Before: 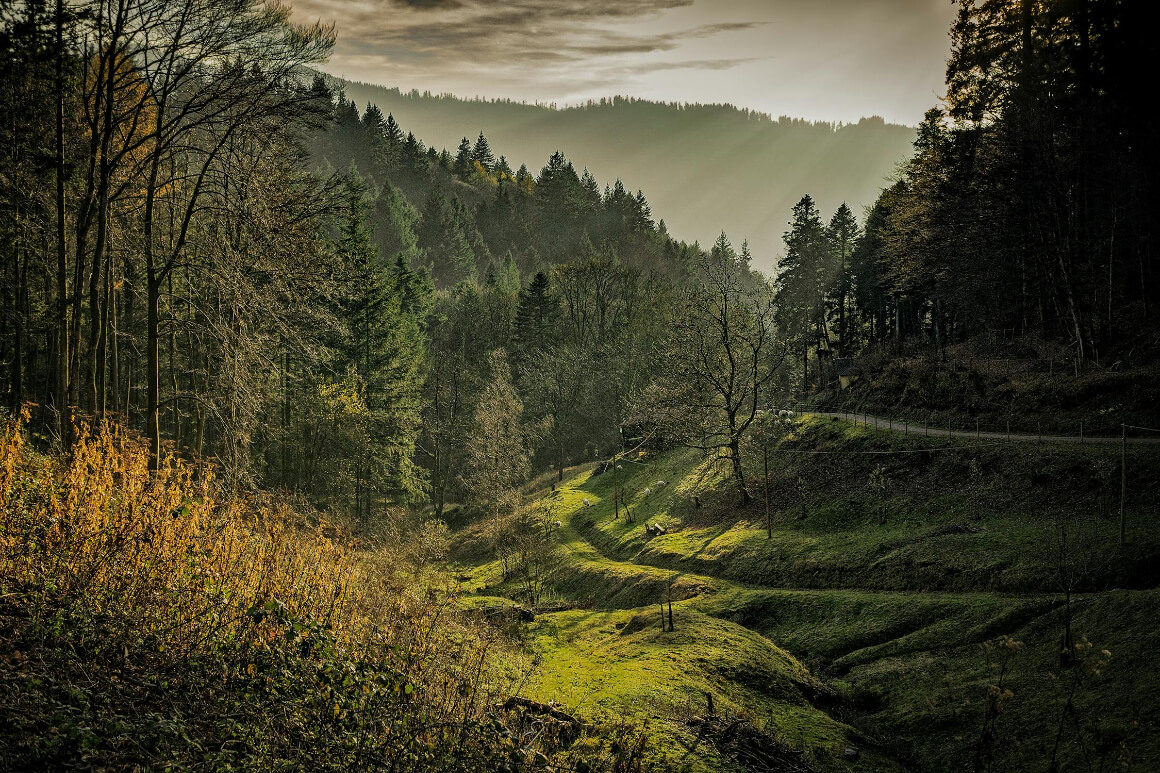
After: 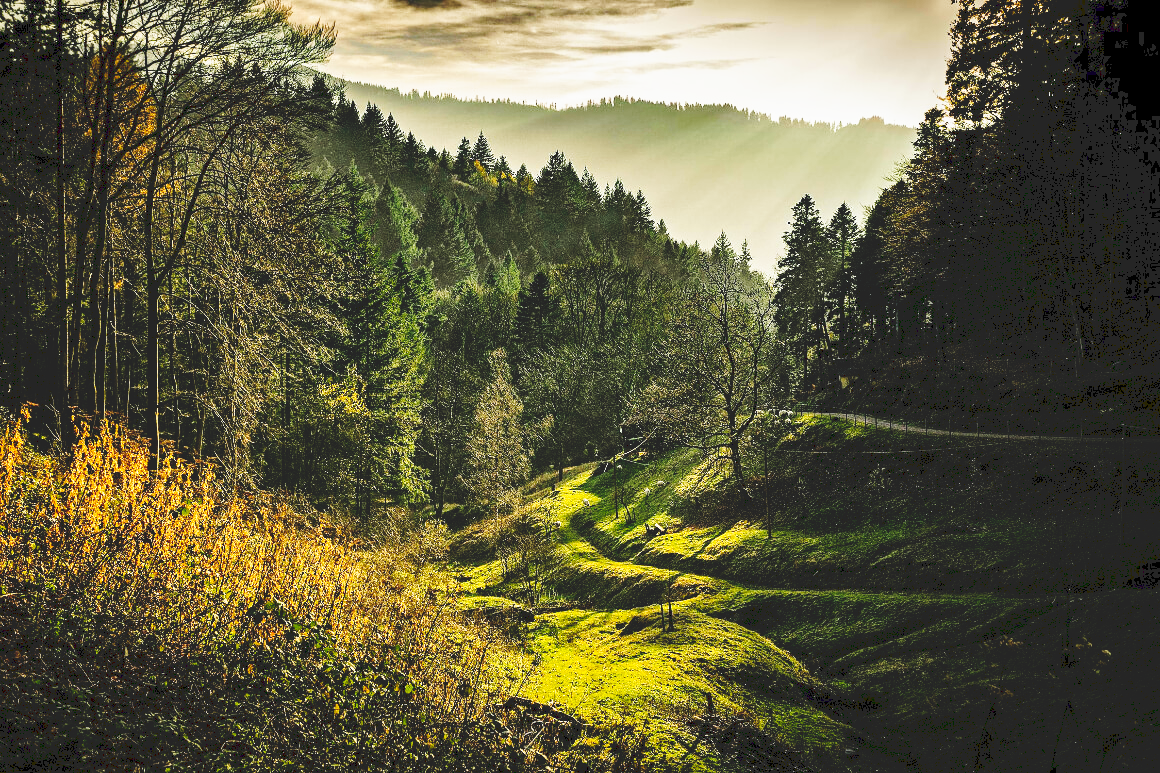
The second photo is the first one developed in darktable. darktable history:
base curve: curves: ch0 [(0, 0) (0.028, 0.03) (0.121, 0.232) (0.46, 0.748) (0.859, 0.968) (1, 1)], preserve colors none
tone curve: curves: ch0 [(0, 0) (0.003, 0.147) (0.011, 0.147) (0.025, 0.147) (0.044, 0.147) (0.069, 0.147) (0.1, 0.15) (0.136, 0.158) (0.177, 0.174) (0.224, 0.198) (0.277, 0.241) (0.335, 0.292) (0.399, 0.361) (0.468, 0.452) (0.543, 0.568) (0.623, 0.679) (0.709, 0.793) (0.801, 0.886) (0.898, 0.966) (1, 1)], preserve colors none
